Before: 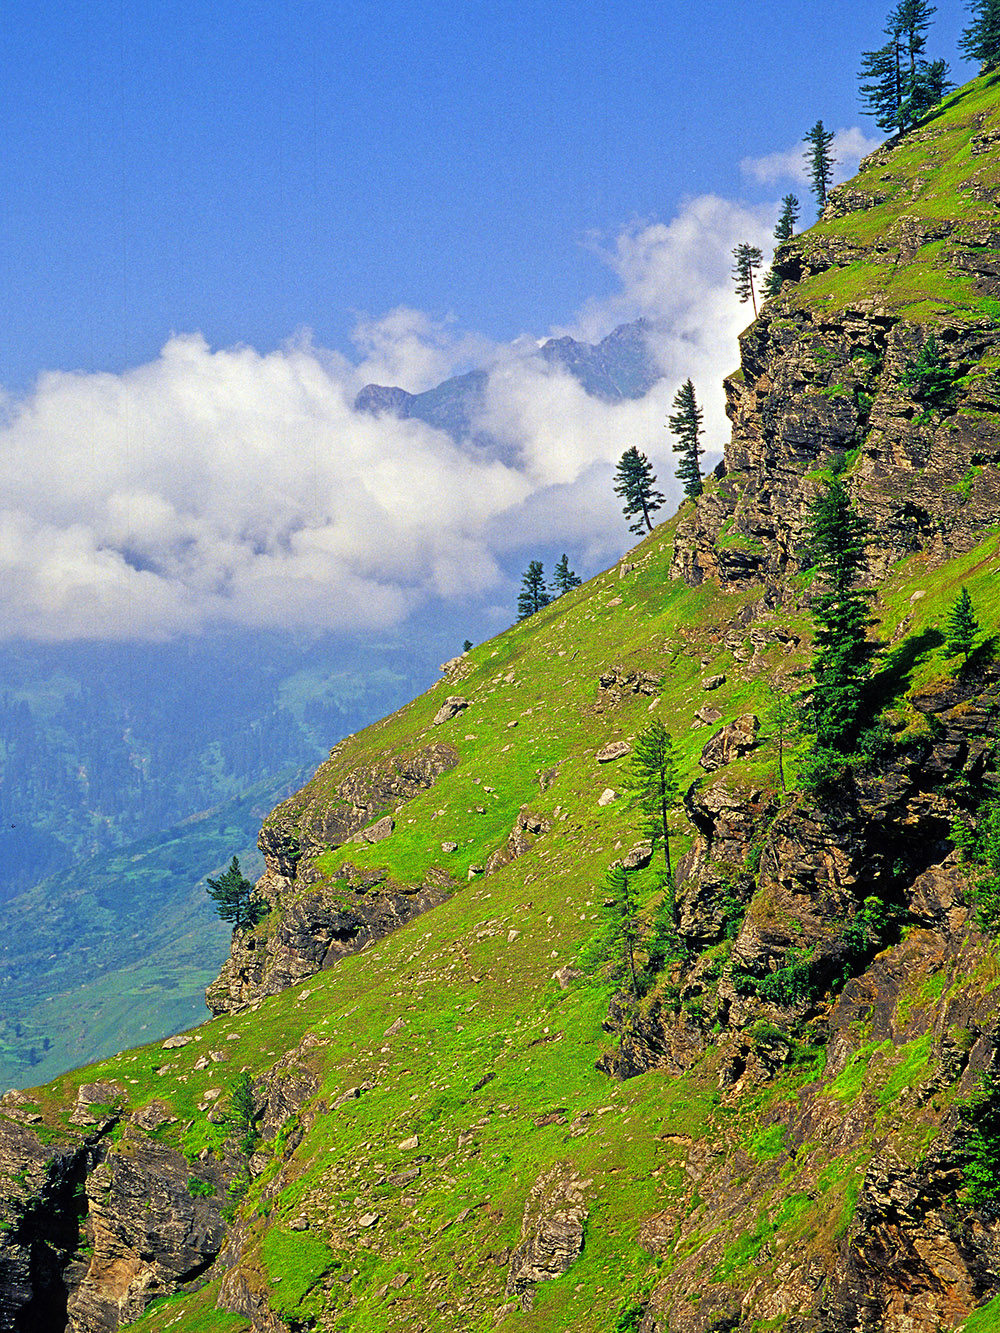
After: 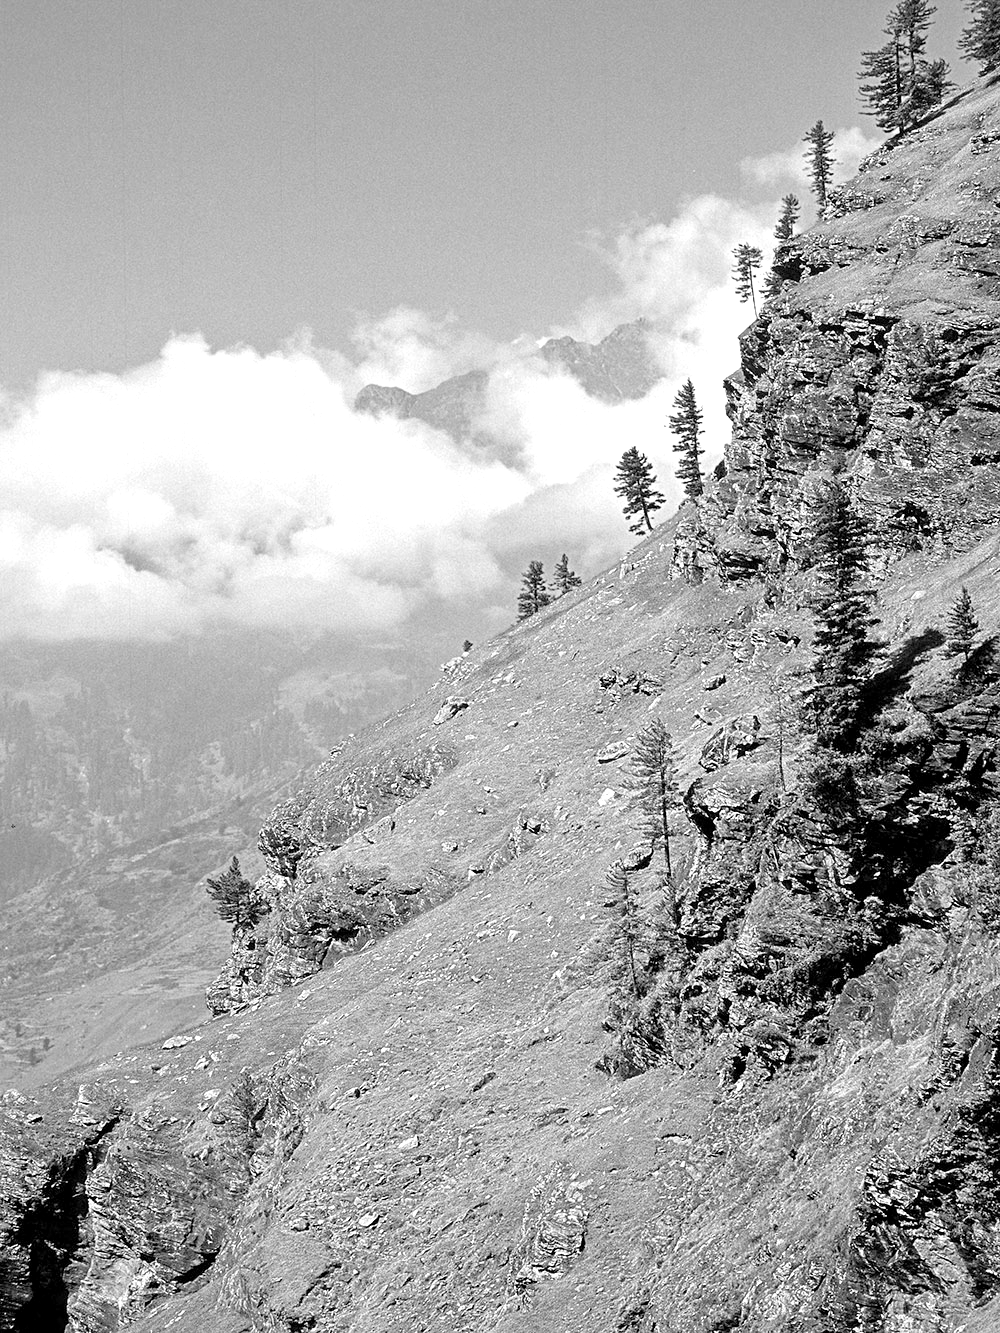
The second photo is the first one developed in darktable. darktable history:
exposure: black level correction 0.001, exposure 0.5 EV, compensate exposure bias true, compensate highlight preservation false
monochrome: on, module defaults
